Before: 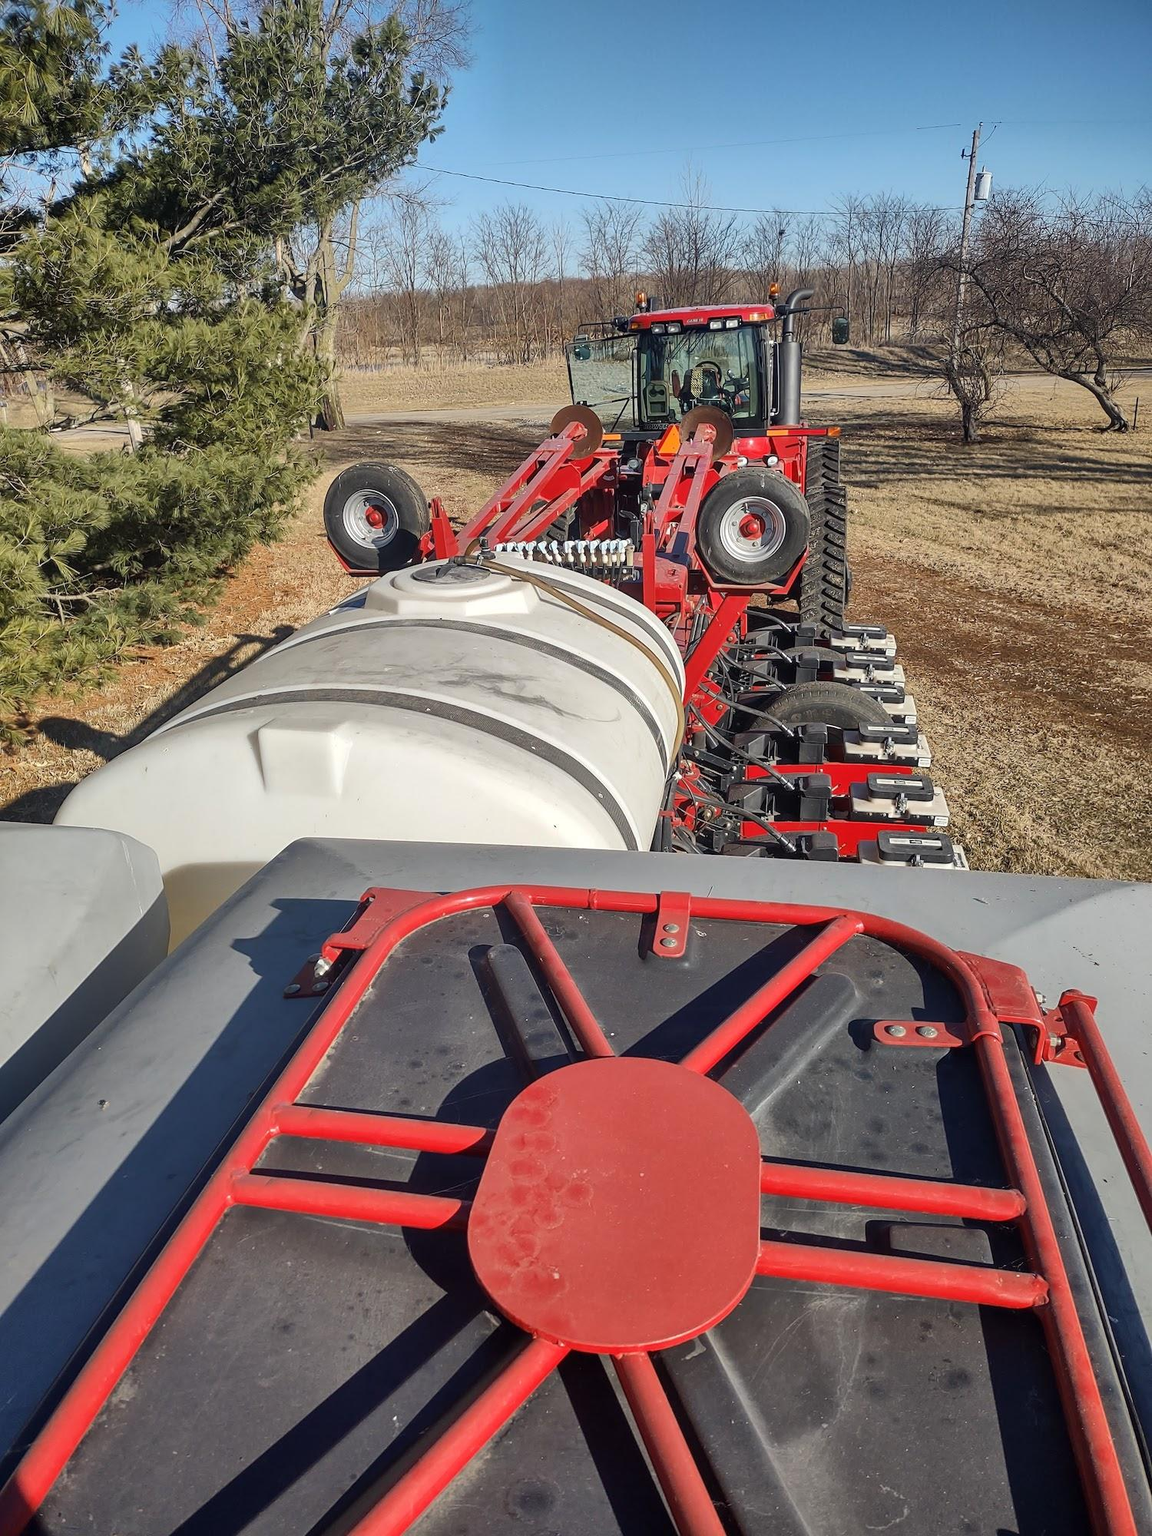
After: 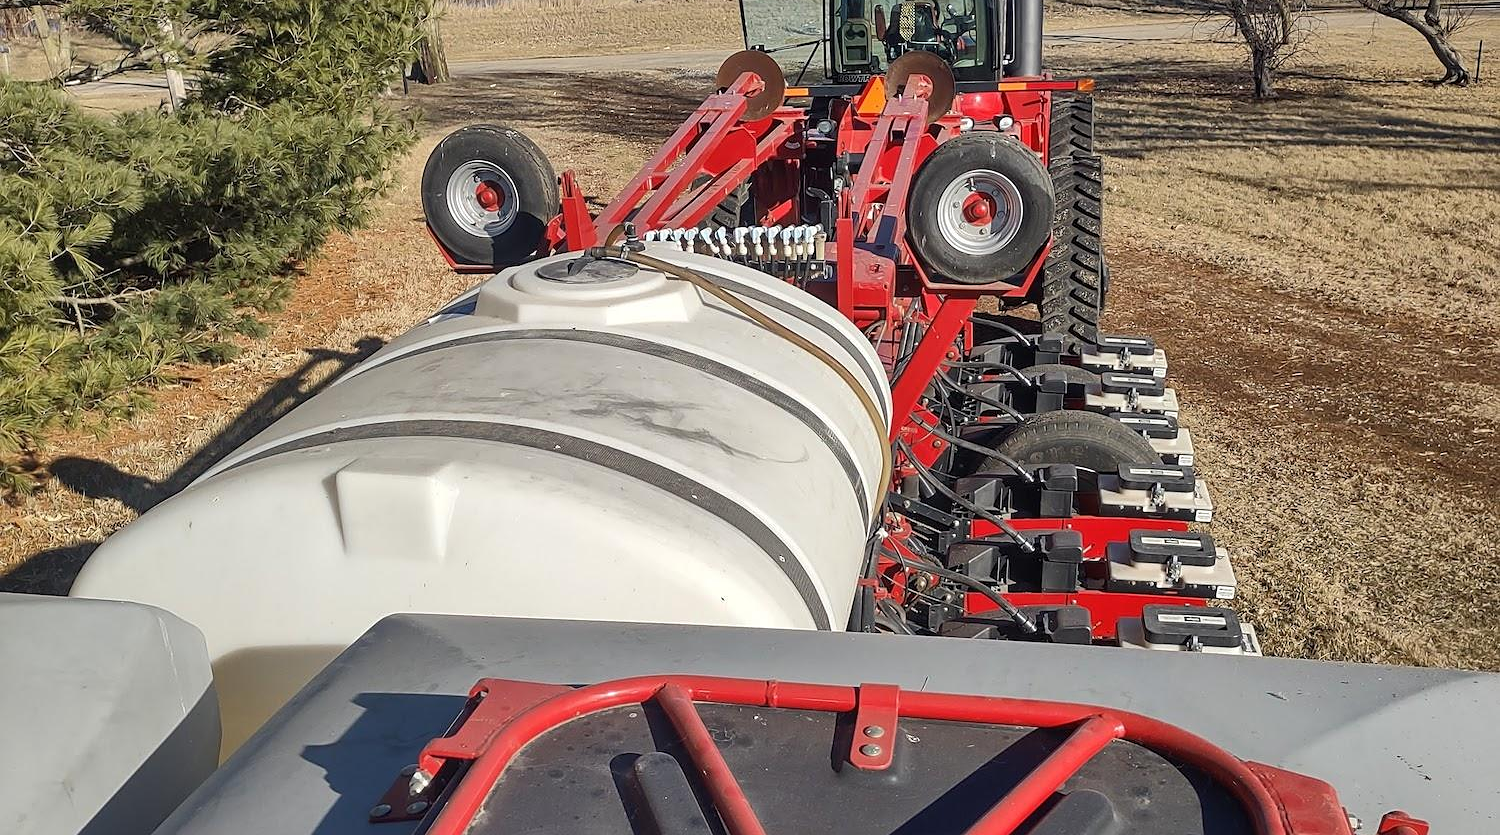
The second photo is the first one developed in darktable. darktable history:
sharpen: radius 1.232, amount 0.308, threshold 0.215
crop and rotate: top 23.881%, bottom 34.353%
